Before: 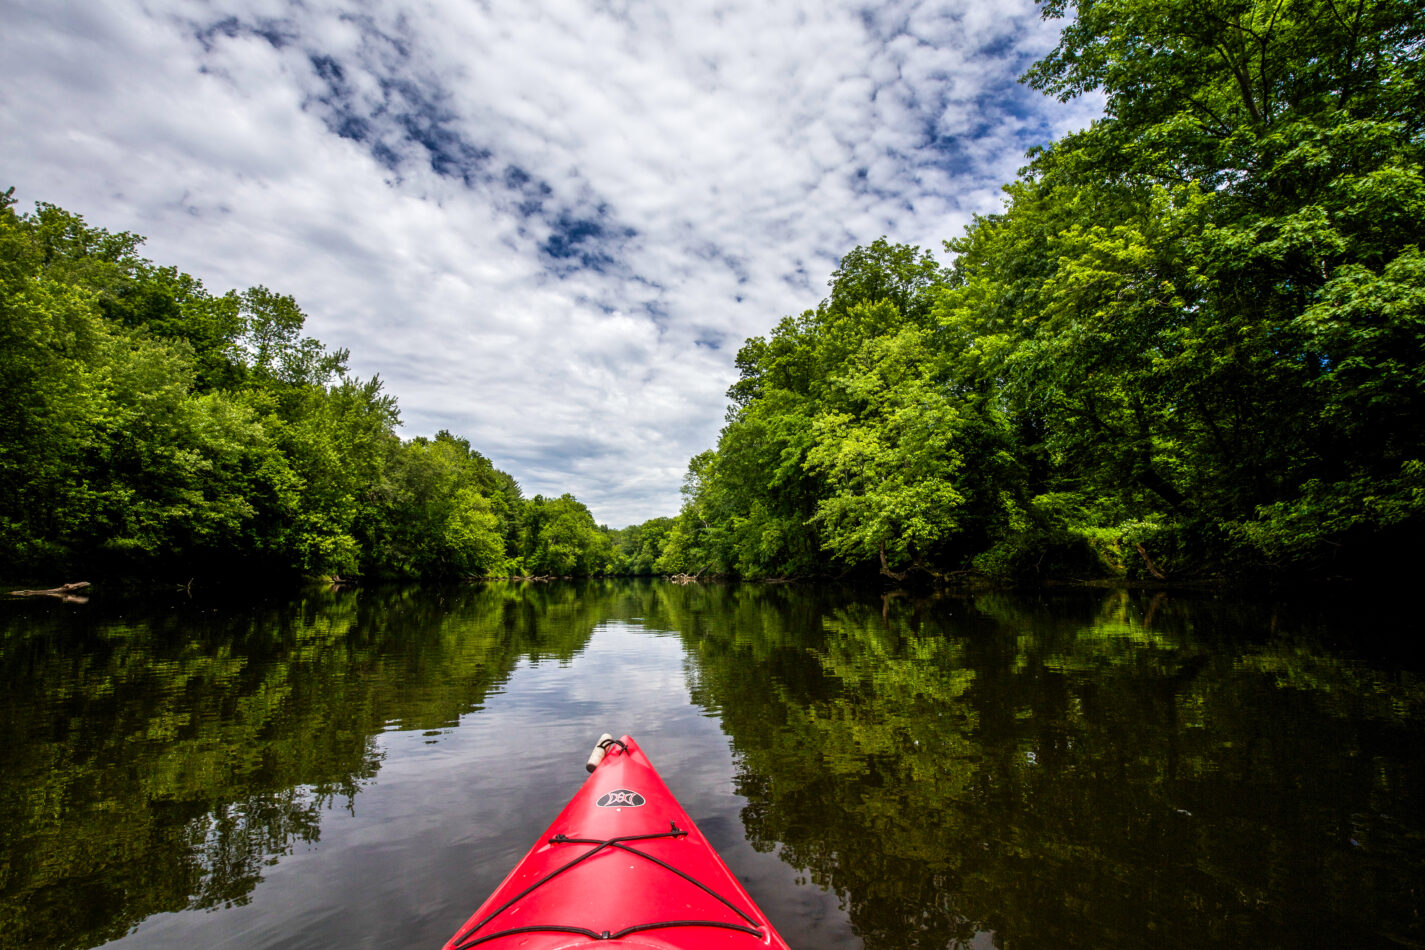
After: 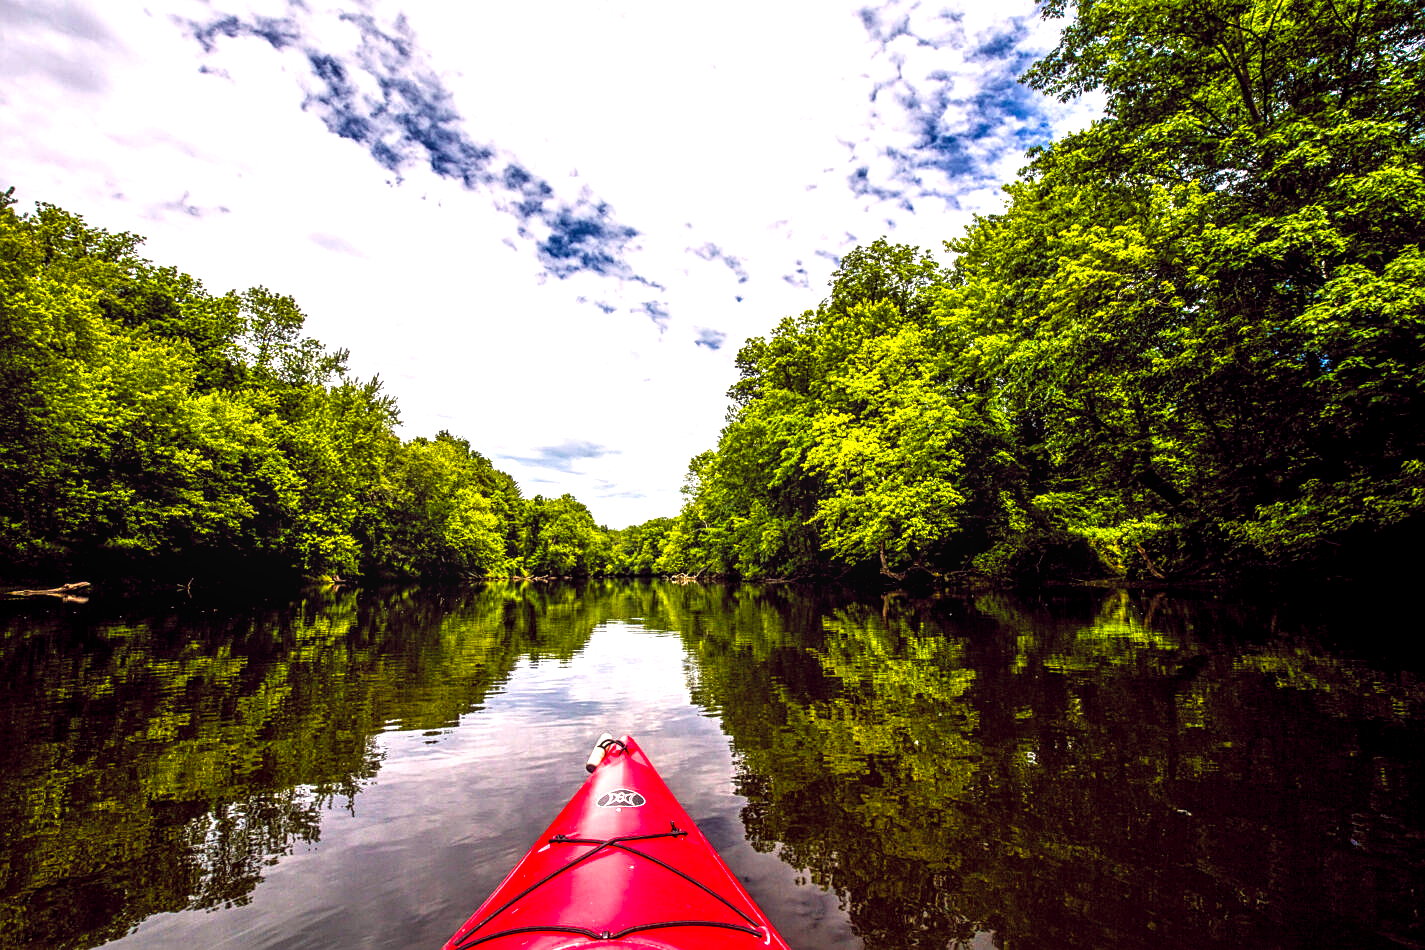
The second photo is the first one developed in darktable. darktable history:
color balance rgb: power › luminance -14.758%, highlights gain › chroma 3.051%, highlights gain › hue 60.22°, global offset › chroma 0.278%, global offset › hue 320.23°, linear chroma grading › shadows -8.128%, linear chroma grading › global chroma 9.656%, perceptual saturation grading › global saturation 16.254%, global vibrance 20%
exposure: black level correction 0.001, exposure 1.044 EV, compensate exposure bias true, compensate highlight preservation false
sharpen: on, module defaults
local contrast: on, module defaults
